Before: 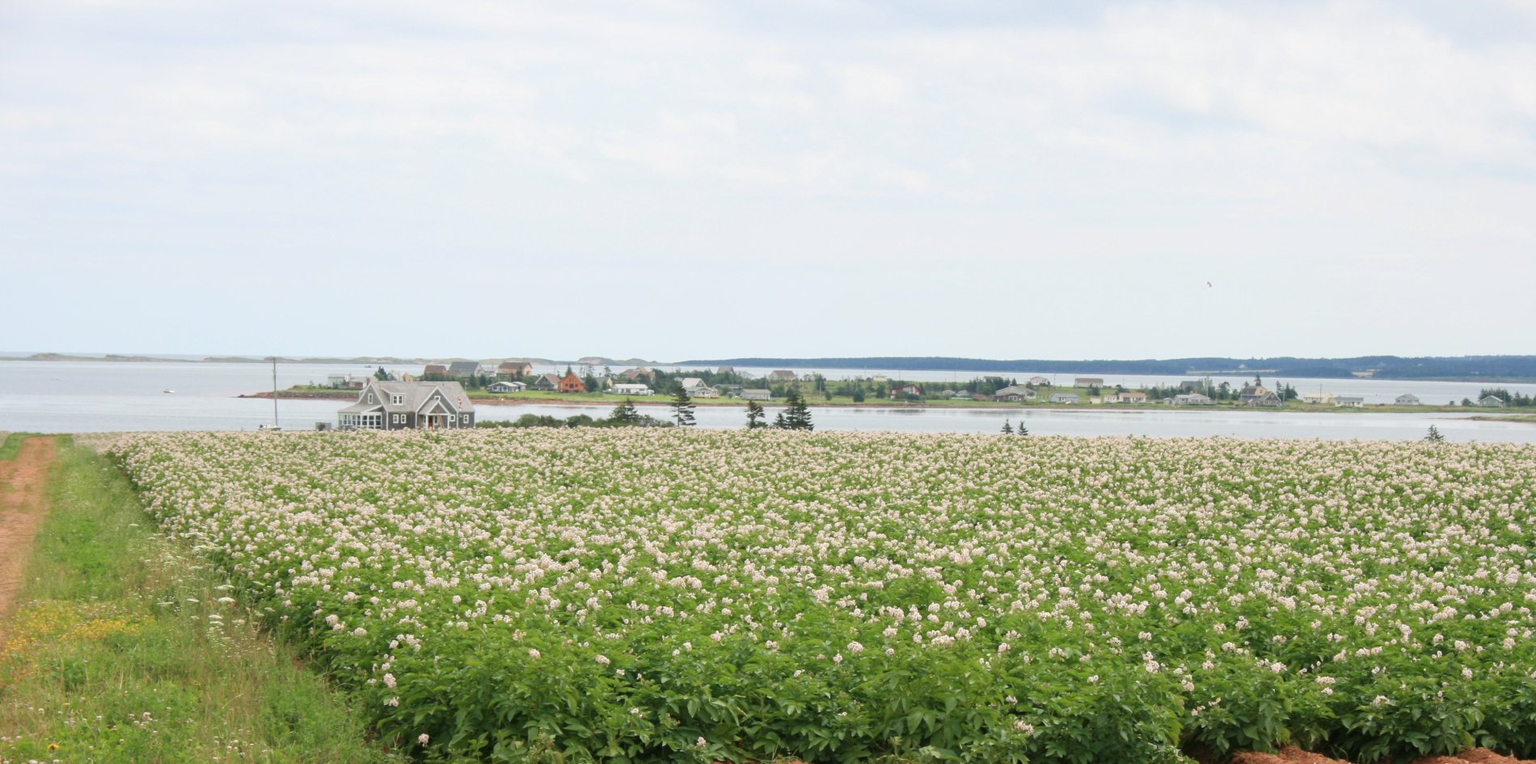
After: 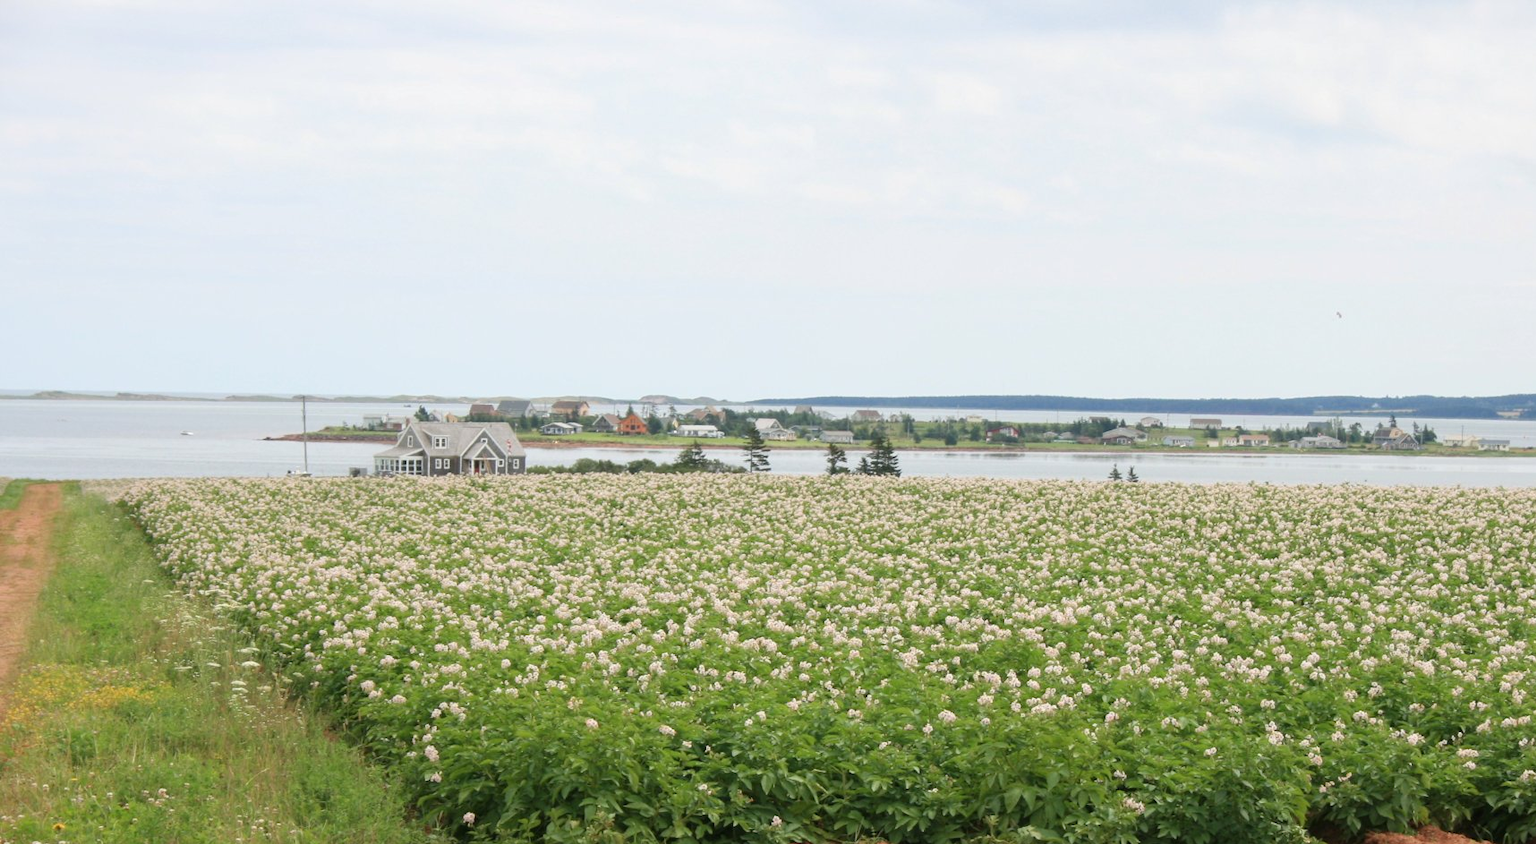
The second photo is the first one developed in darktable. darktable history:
crop: right 9.514%, bottom 0.045%
